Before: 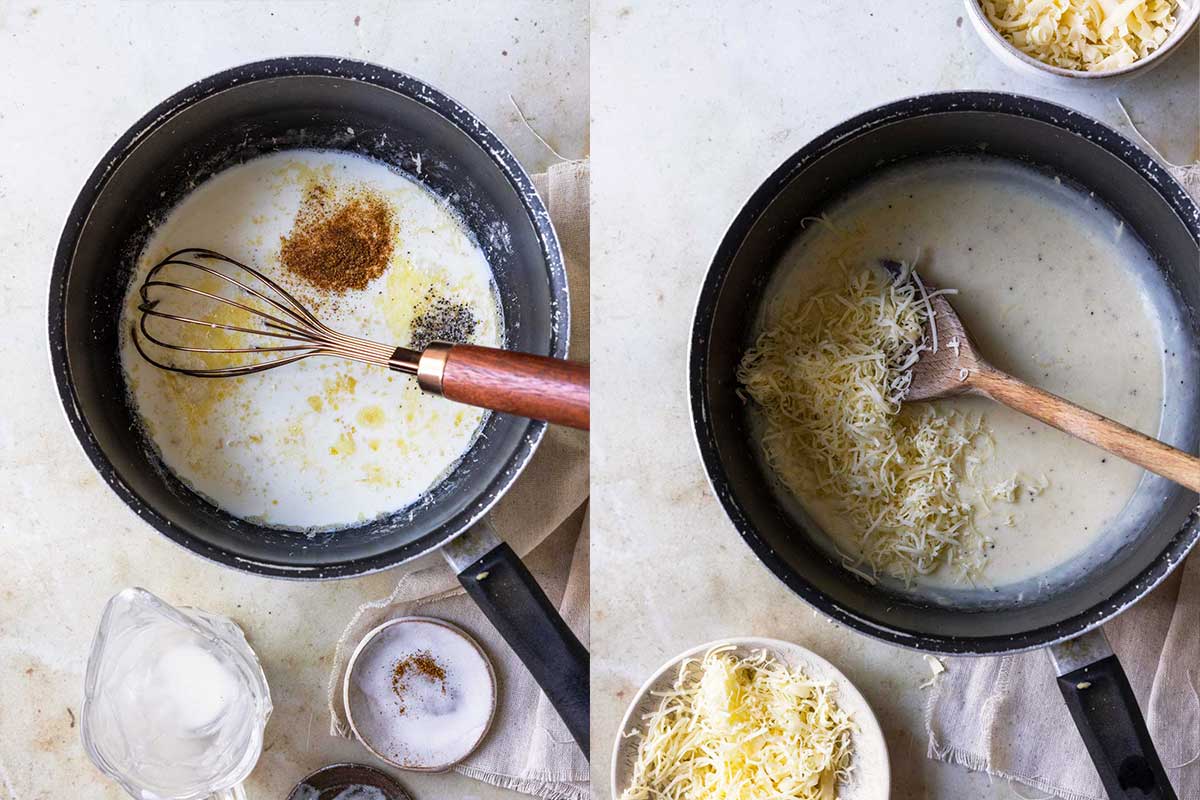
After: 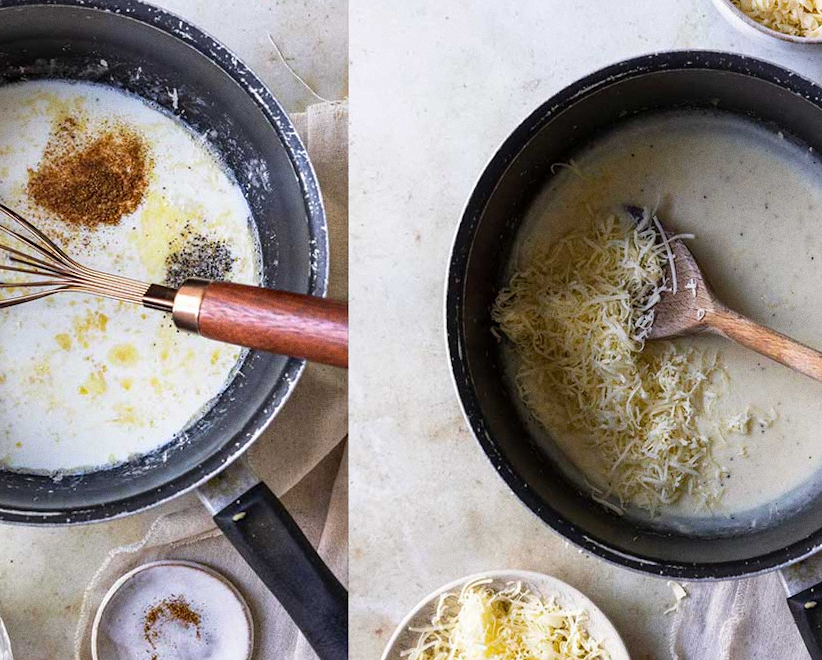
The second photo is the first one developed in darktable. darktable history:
crop and rotate: left 24.034%, top 2.838%, right 6.406%, bottom 6.299%
rotate and perspective: rotation -0.013°, lens shift (vertical) -0.027, lens shift (horizontal) 0.178, crop left 0.016, crop right 0.989, crop top 0.082, crop bottom 0.918
grain: coarseness 7.08 ISO, strength 21.67%, mid-tones bias 59.58%
